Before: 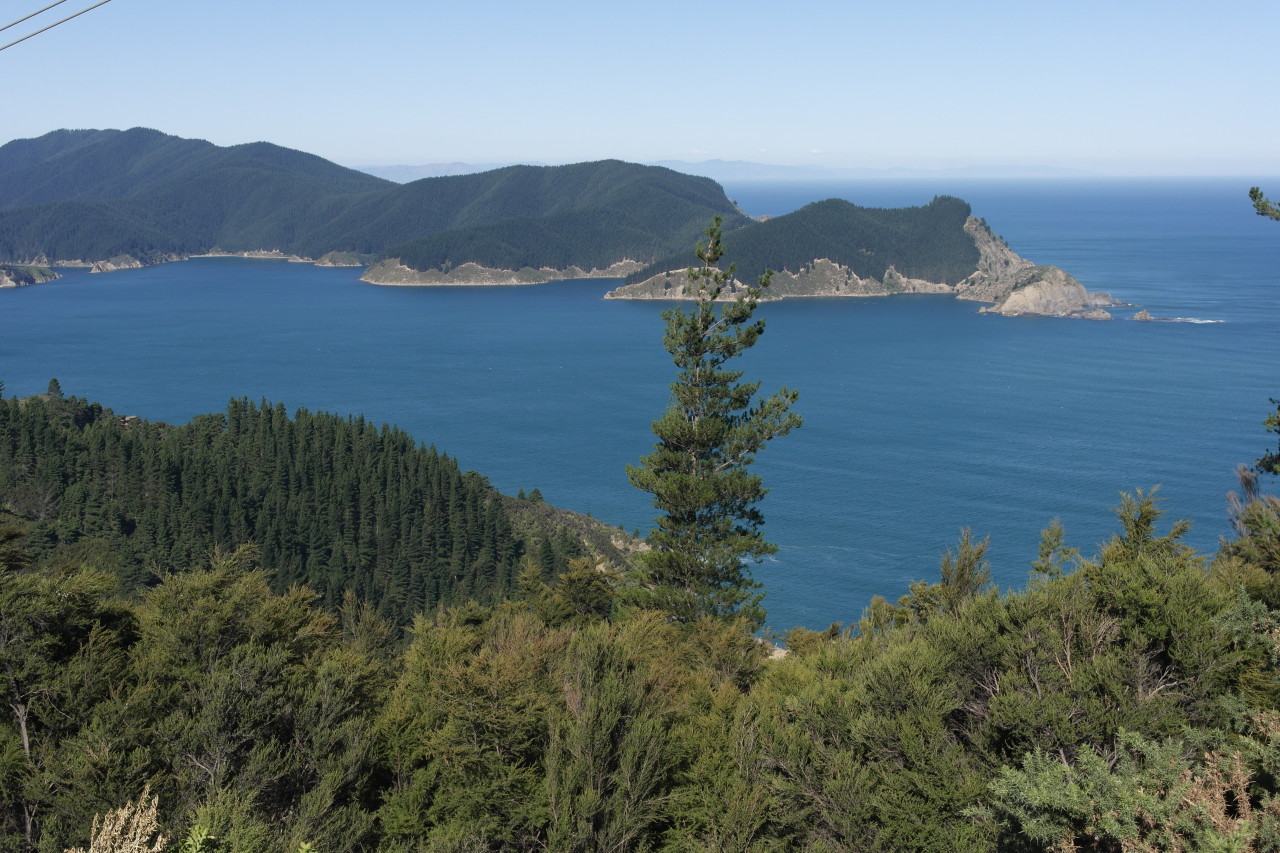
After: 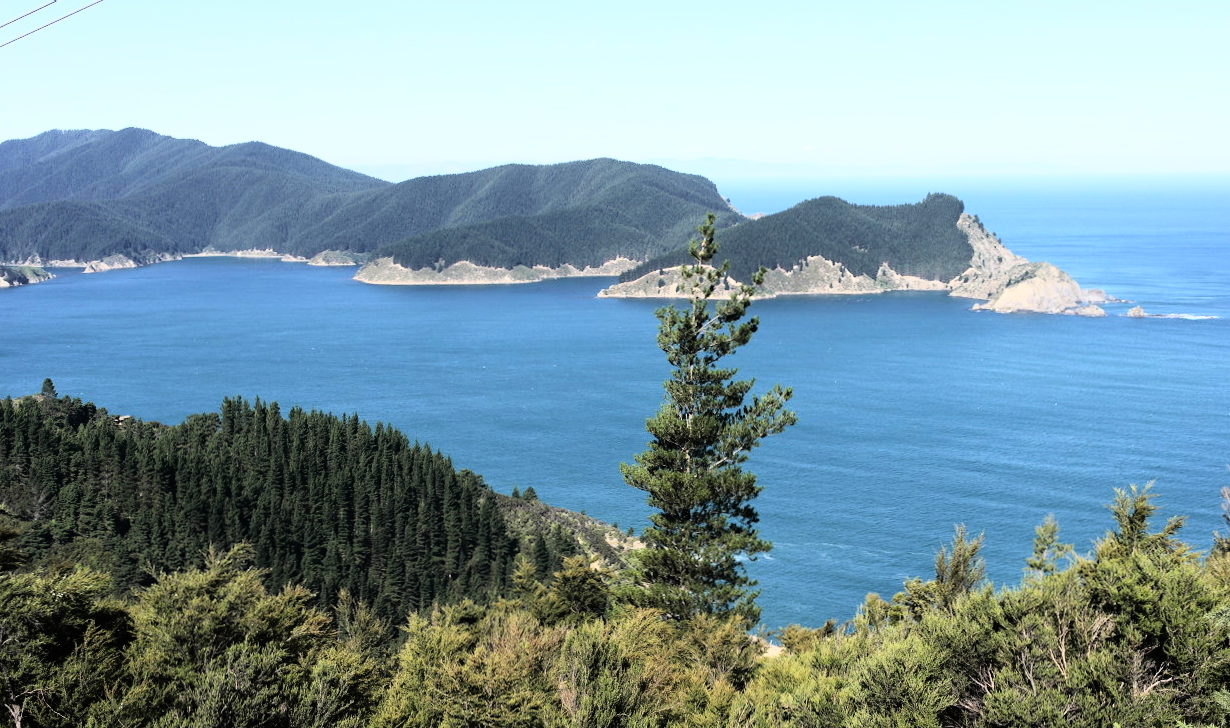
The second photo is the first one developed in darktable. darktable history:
rgb curve: curves: ch0 [(0, 0) (0.21, 0.15) (0.24, 0.21) (0.5, 0.75) (0.75, 0.96) (0.89, 0.99) (1, 1)]; ch1 [(0, 0.02) (0.21, 0.13) (0.25, 0.2) (0.5, 0.67) (0.75, 0.9) (0.89, 0.97) (1, 1)]; ch2 [(0, 0.02) (0.21, 0.13) (0.25, 0.2) (0.5, 0.67) (0.75, 0.9) (0.89, 0.97) (1, 1)], compensate middle gray true
crop and rotate: angle 0.2°, left 0.275%, right 3.127%, bottom 14.18%
